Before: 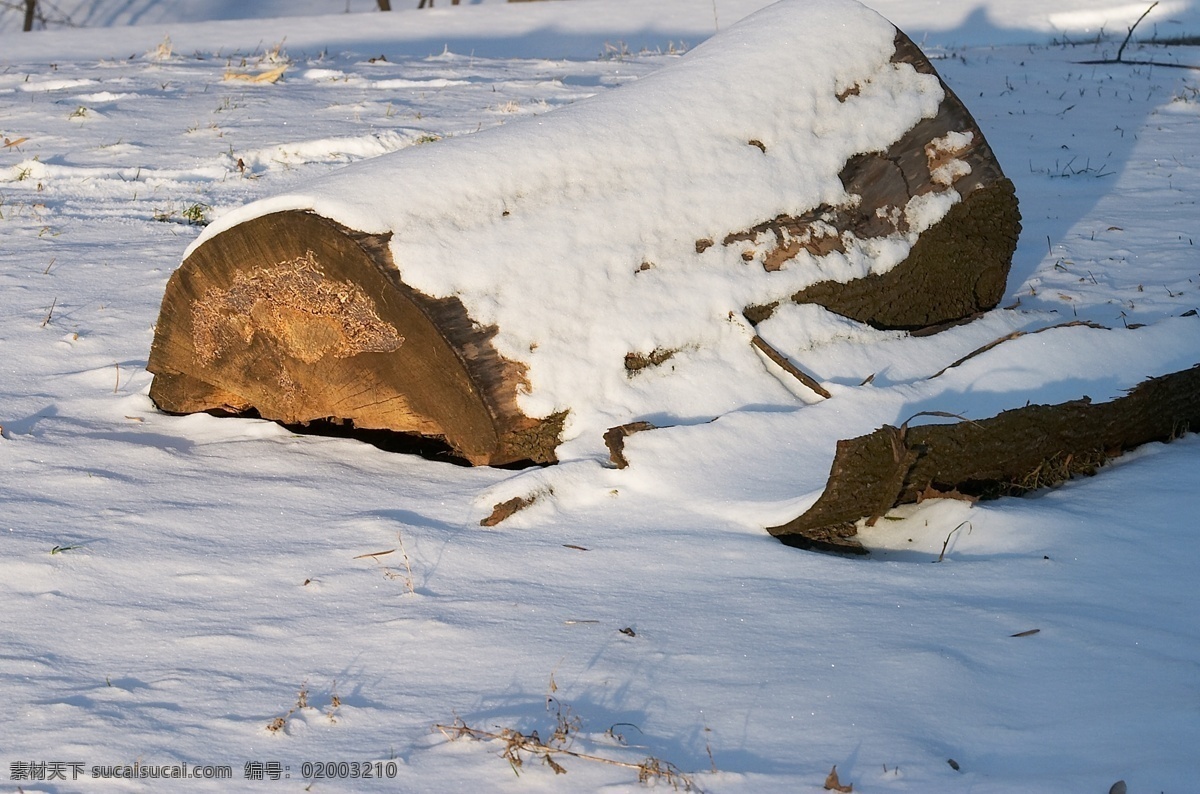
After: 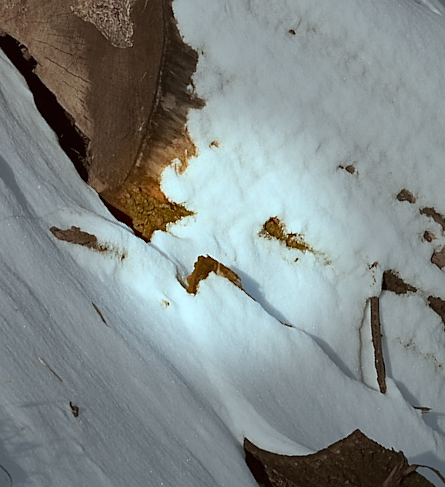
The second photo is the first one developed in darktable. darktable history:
color correction: highlights a* -14.64, highlights b* -16.46, shadows a* 10.73, shadows b* 28.64
sharpen: amount 0.205
crop and rotate: angle -46.26°, top 16.609%, right 0.815%, bottom 11.632%
vignetting: fall-off start 31.48%, fall-off radius 35.22%, dithering 8-bit output, unbound false
